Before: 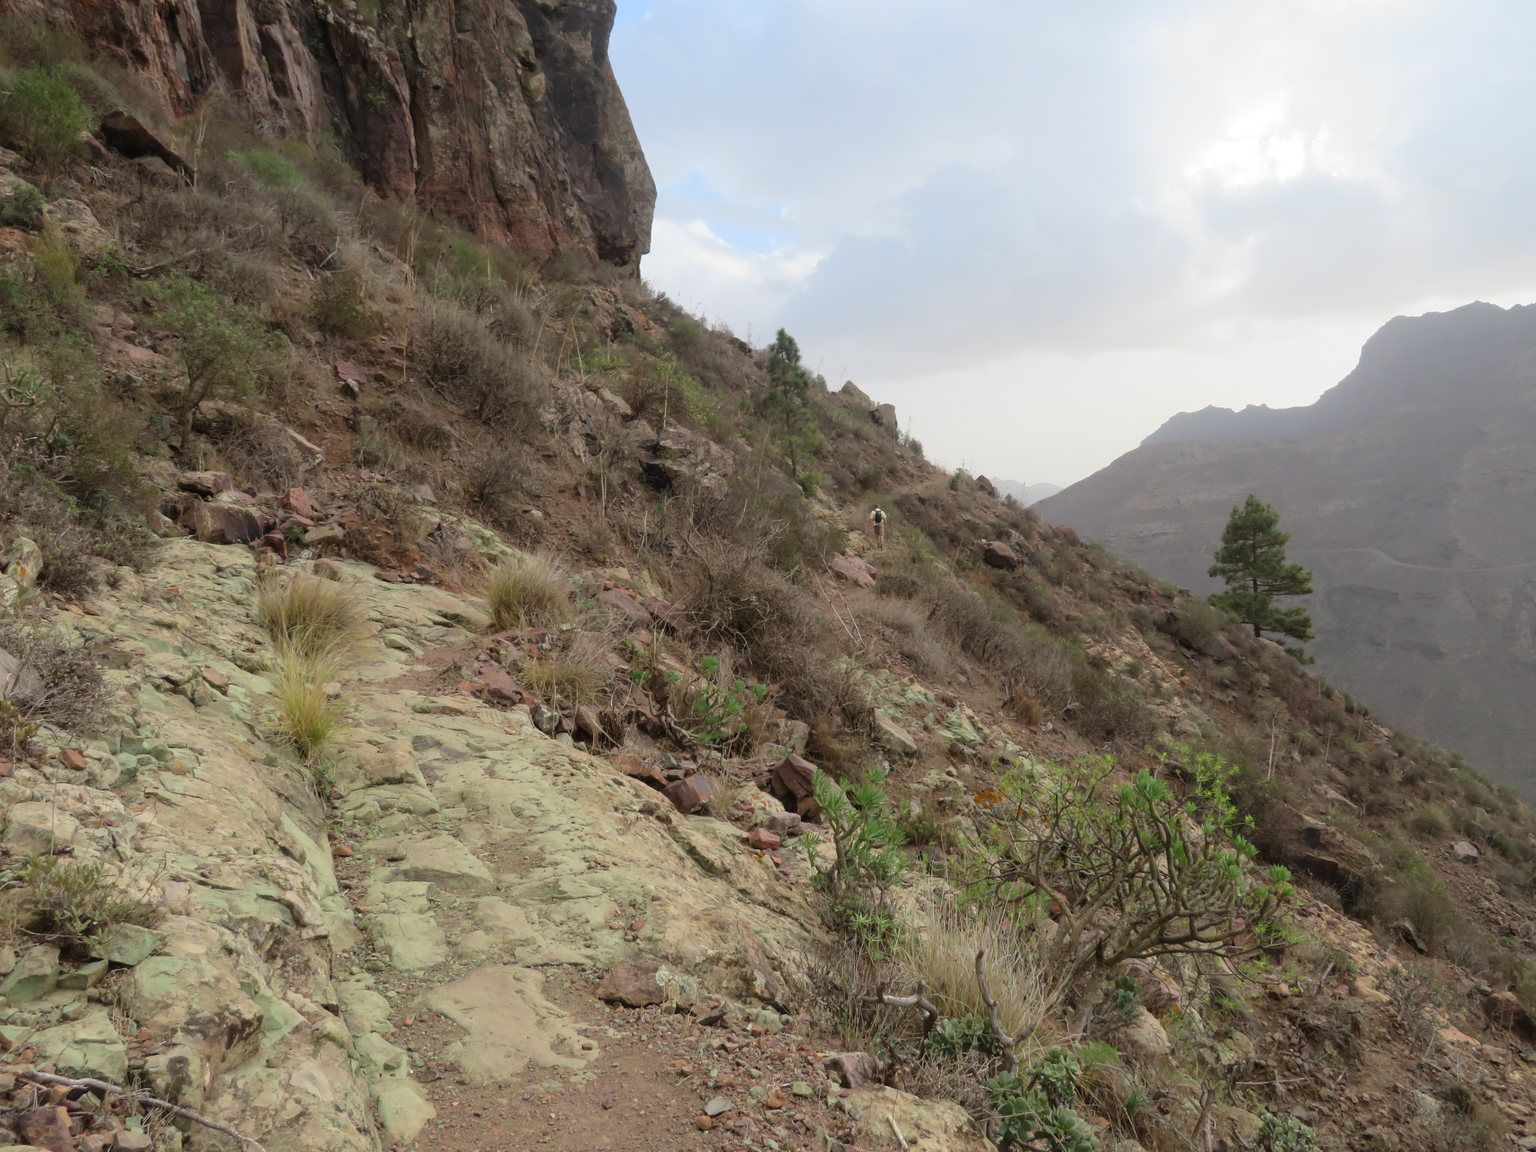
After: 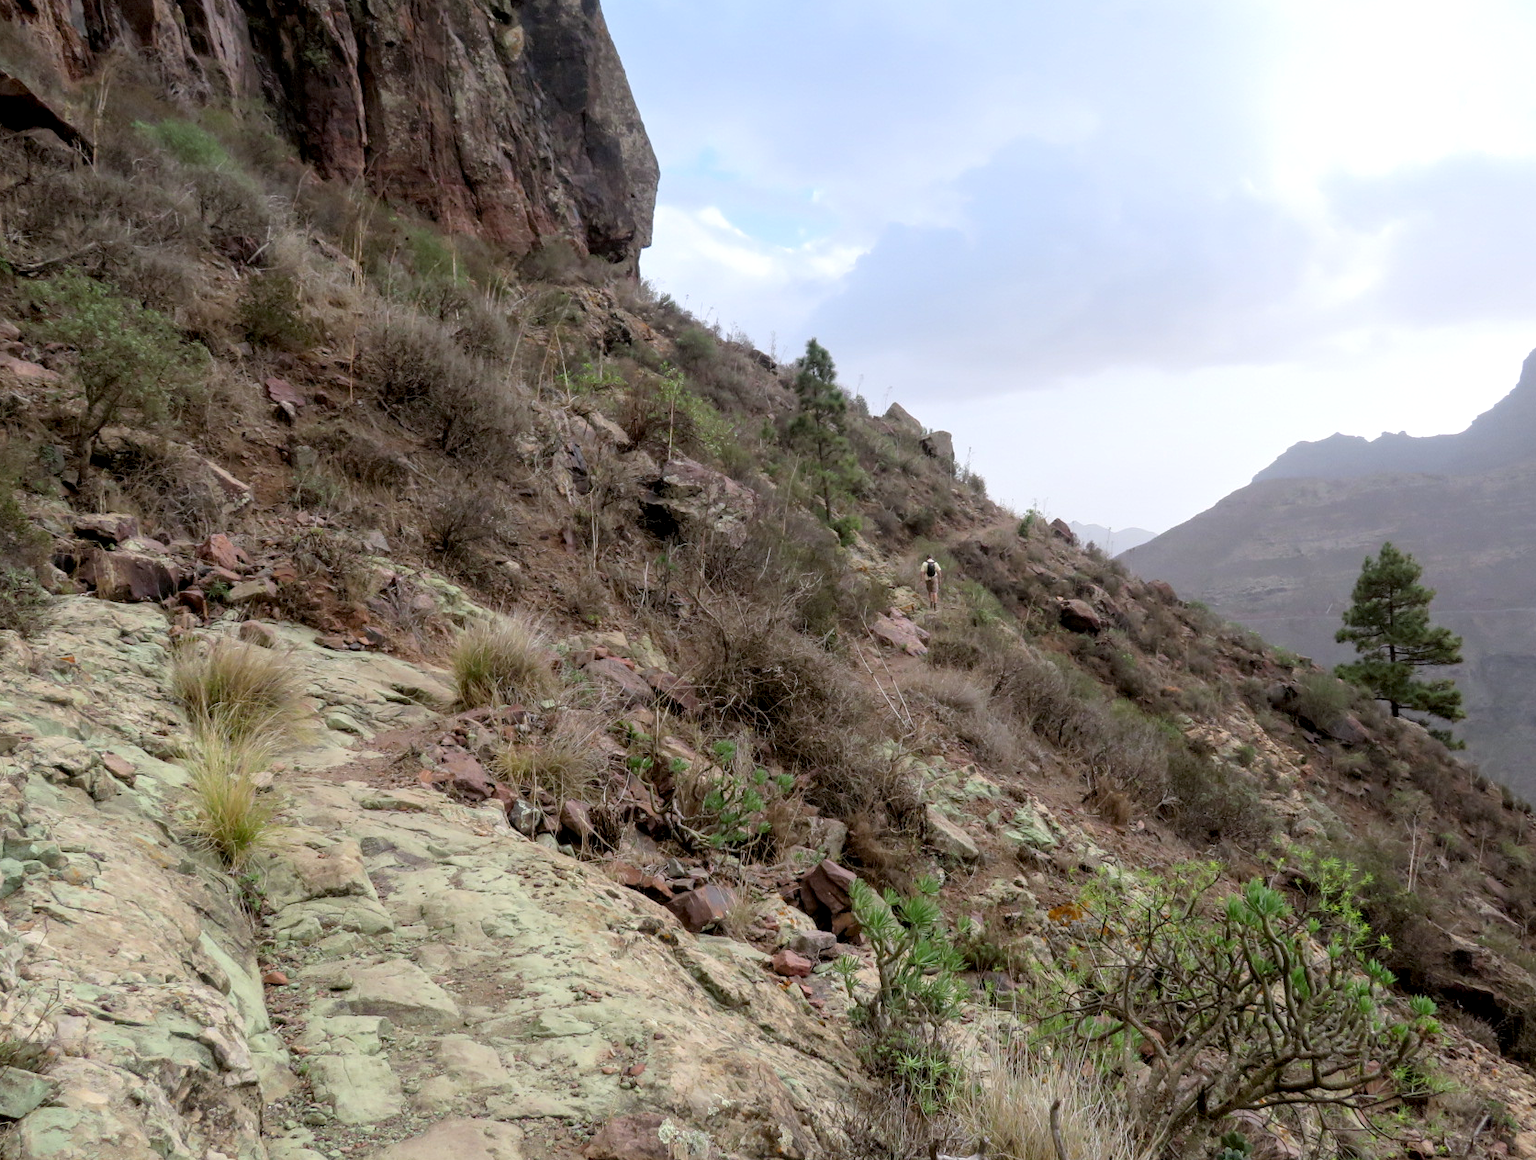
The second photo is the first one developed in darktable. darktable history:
crop and rotate: left 7.675%, top 4.517%, right 10.605%, bottom 13.155%
local contrast: on, module defaults
exposure: black level correction 0.009, exposure -0.16 EV, compensate highlight preservation false
color calibration: illuminant as shot in camera, x 0.358, y 0.373, temperature 4628.91 K
tone equalizer: -8 EV -0.41 EV, -7 EV -0.391 EV, -6 EV -0.341 EV, -5 EV -0.225 EV, -3 EV 0.197 EV, -2 EV 0.34 EV, -1 EV 0.406 EV, +0 EV 0.399 EV
